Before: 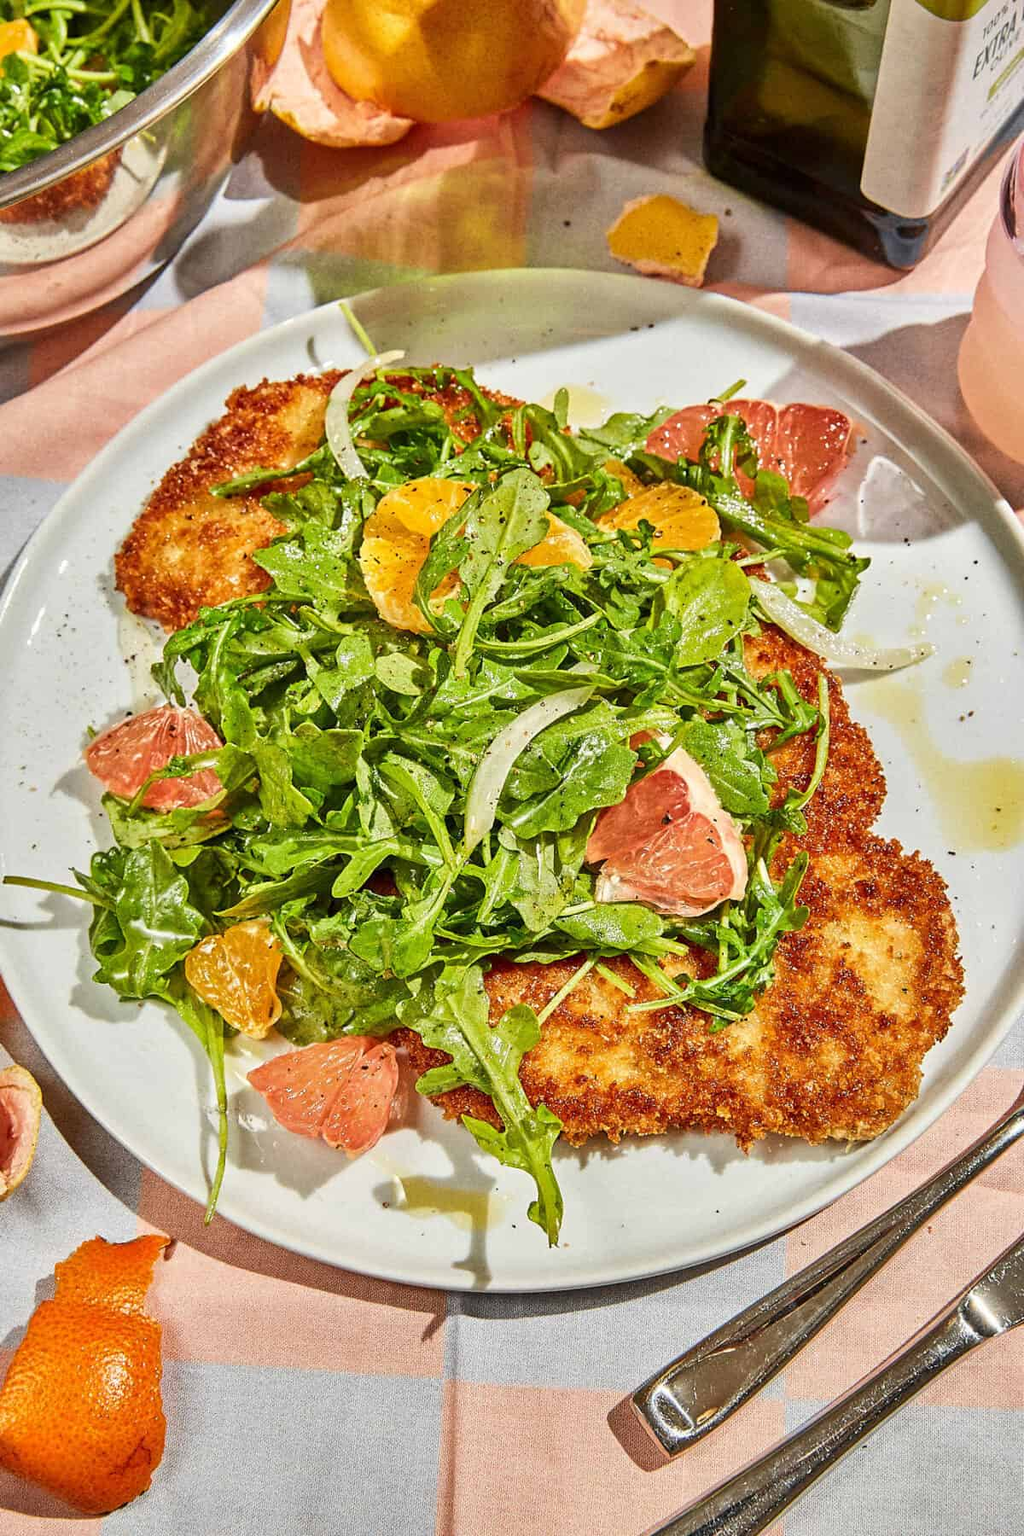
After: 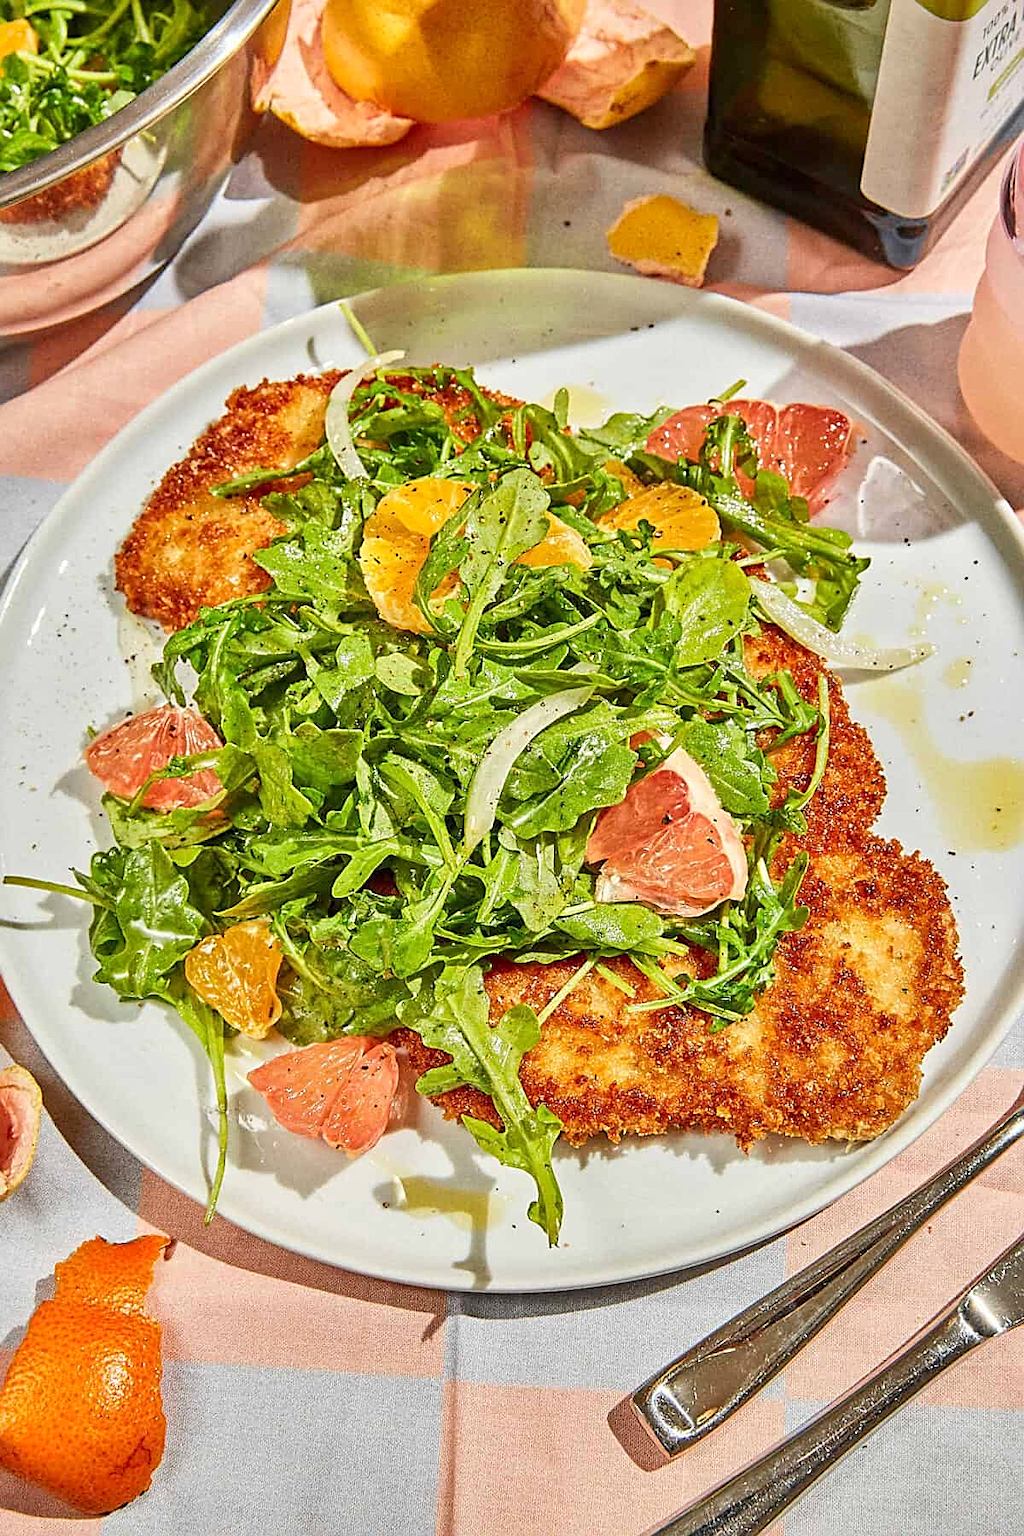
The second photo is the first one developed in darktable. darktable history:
levels: levels [0, 0.478, 1]
sharpen: on, module defaults
